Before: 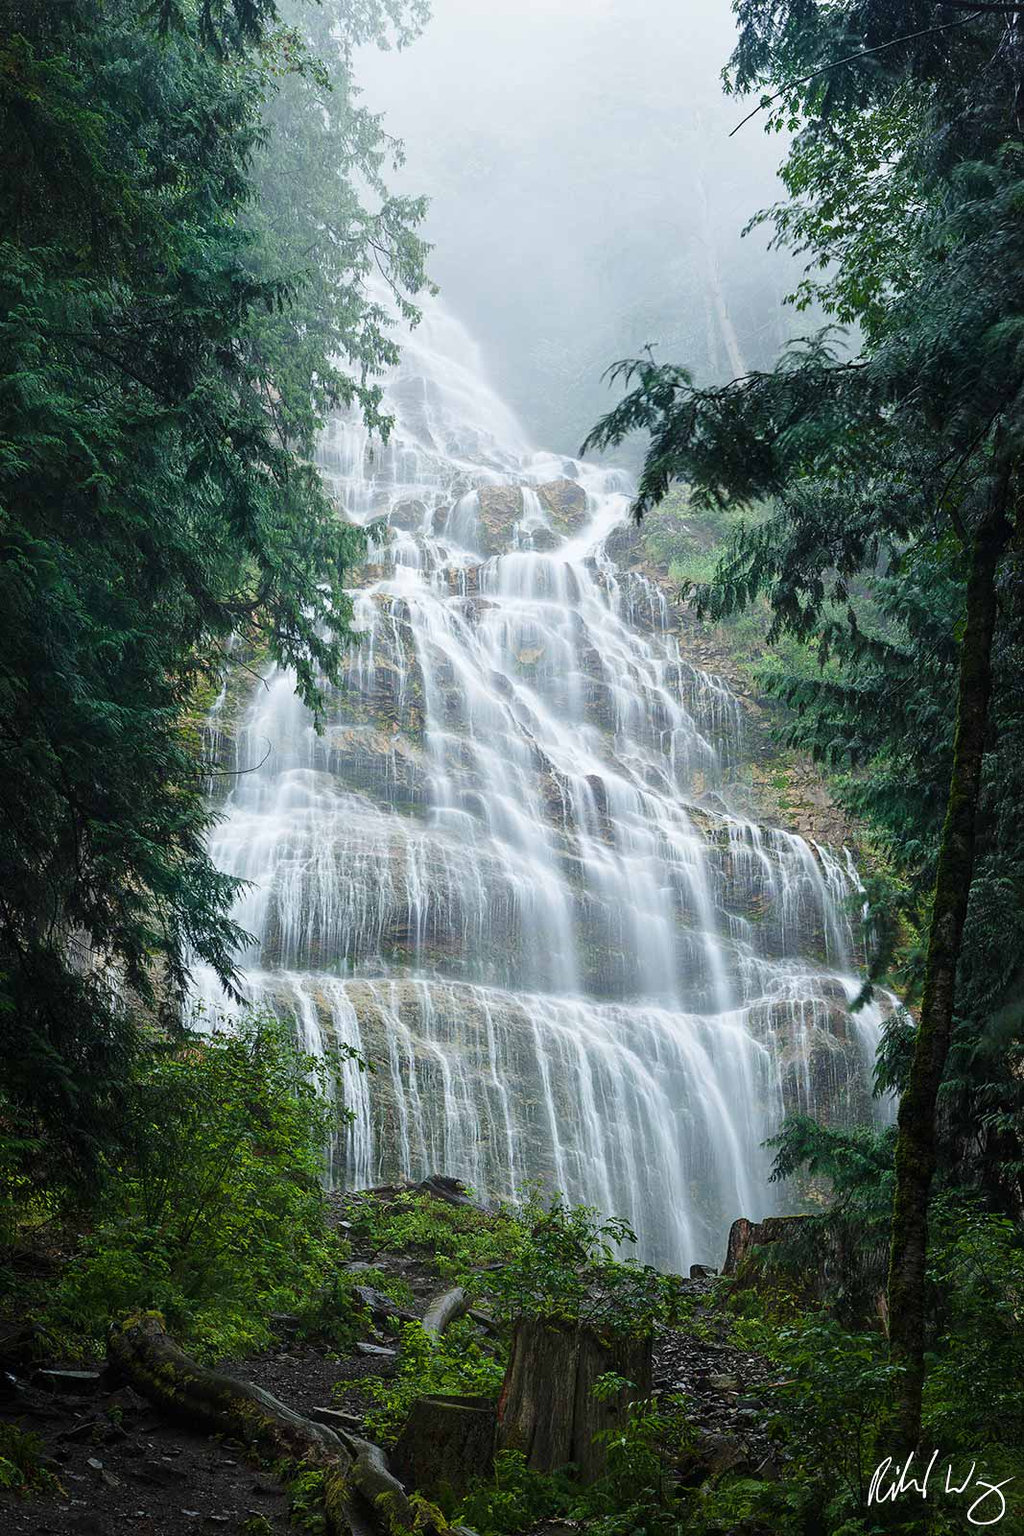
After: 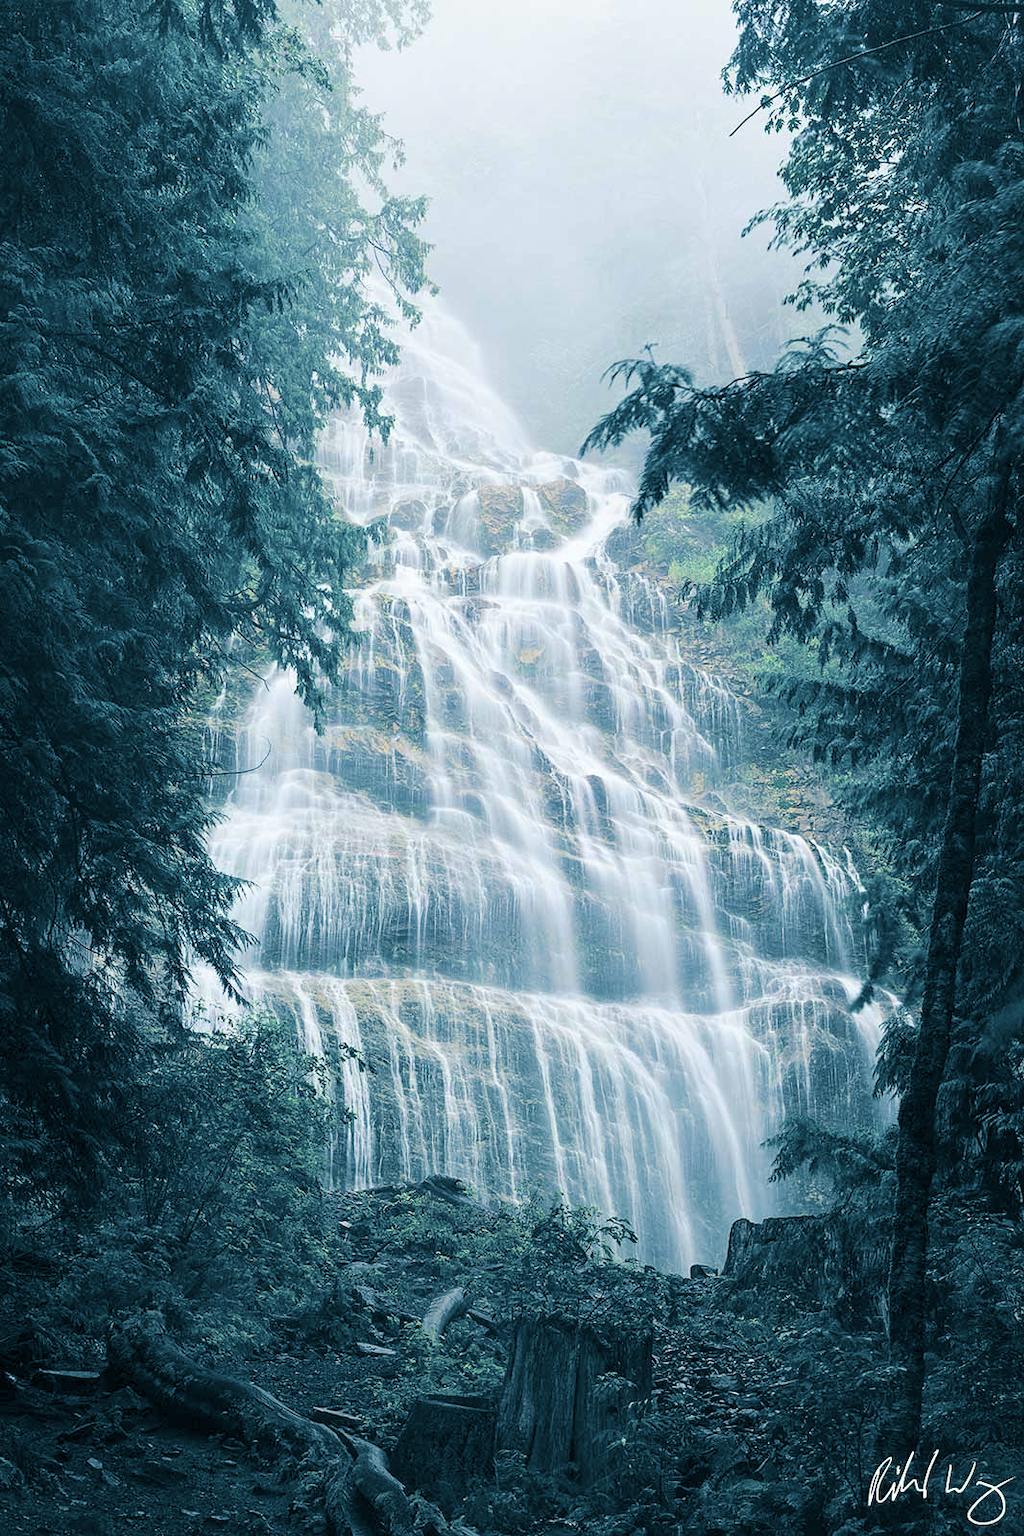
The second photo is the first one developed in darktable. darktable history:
split-toning: shadows › hue 212.4°, balance -70
contrast brightness saturation: brightness 0.15
